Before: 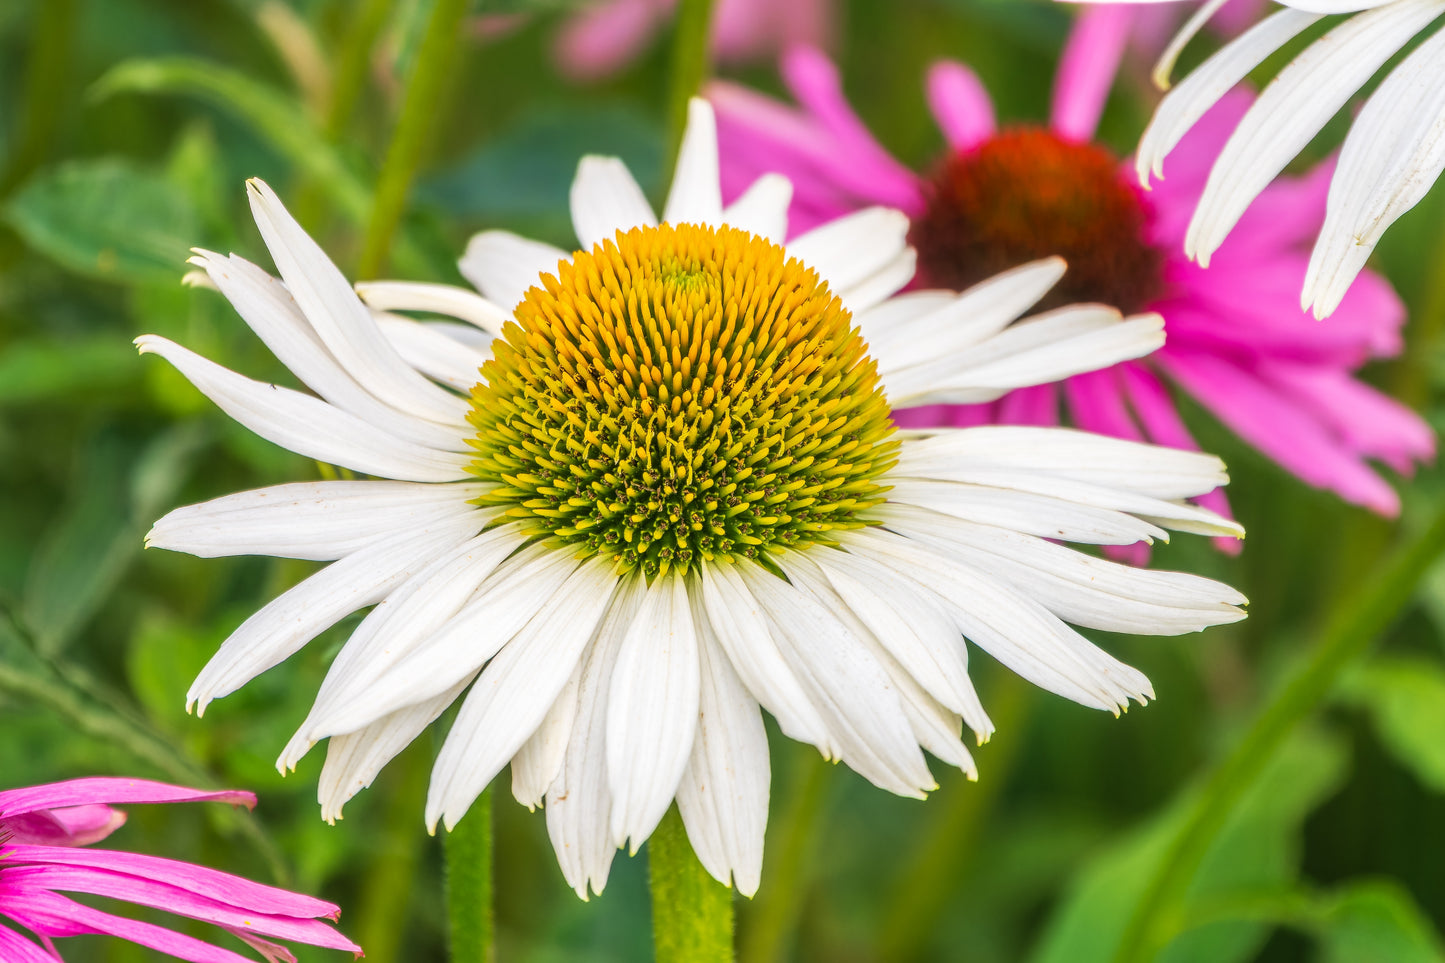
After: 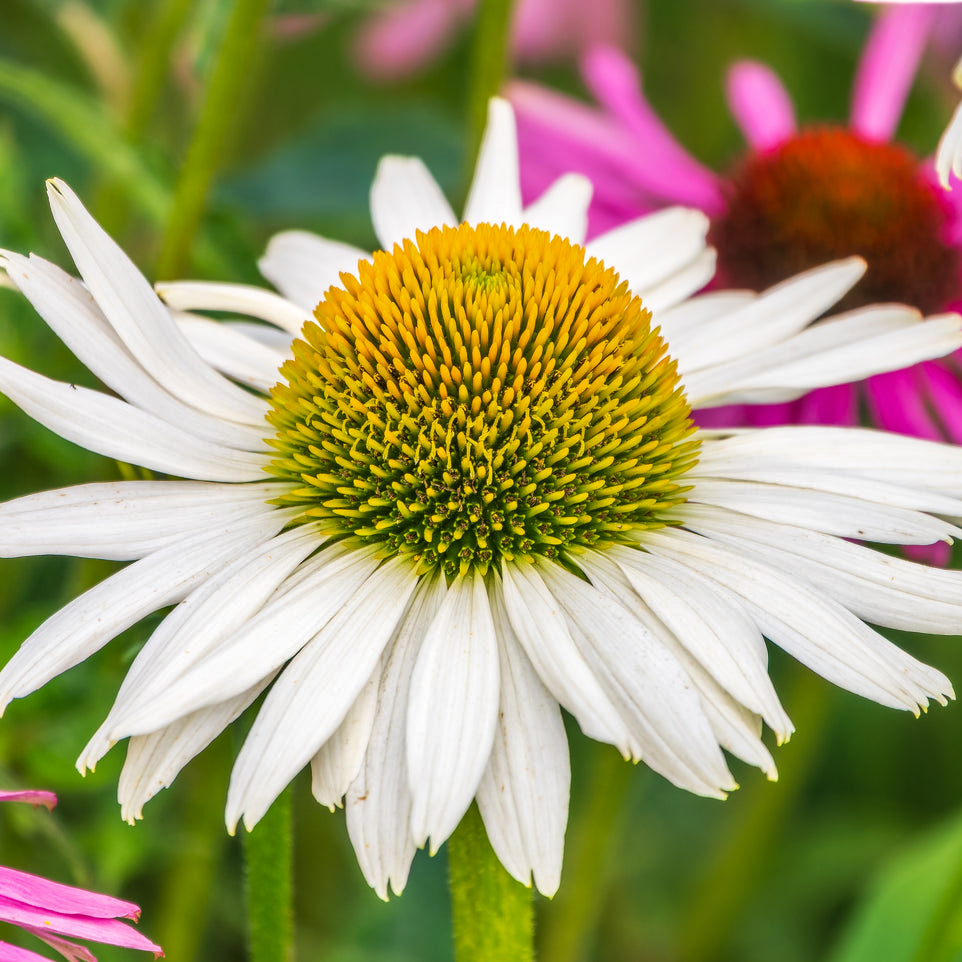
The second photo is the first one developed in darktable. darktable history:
crop and rotate: left 13.89%, right 19.512%
shadows and highlights: soften with gaussian
